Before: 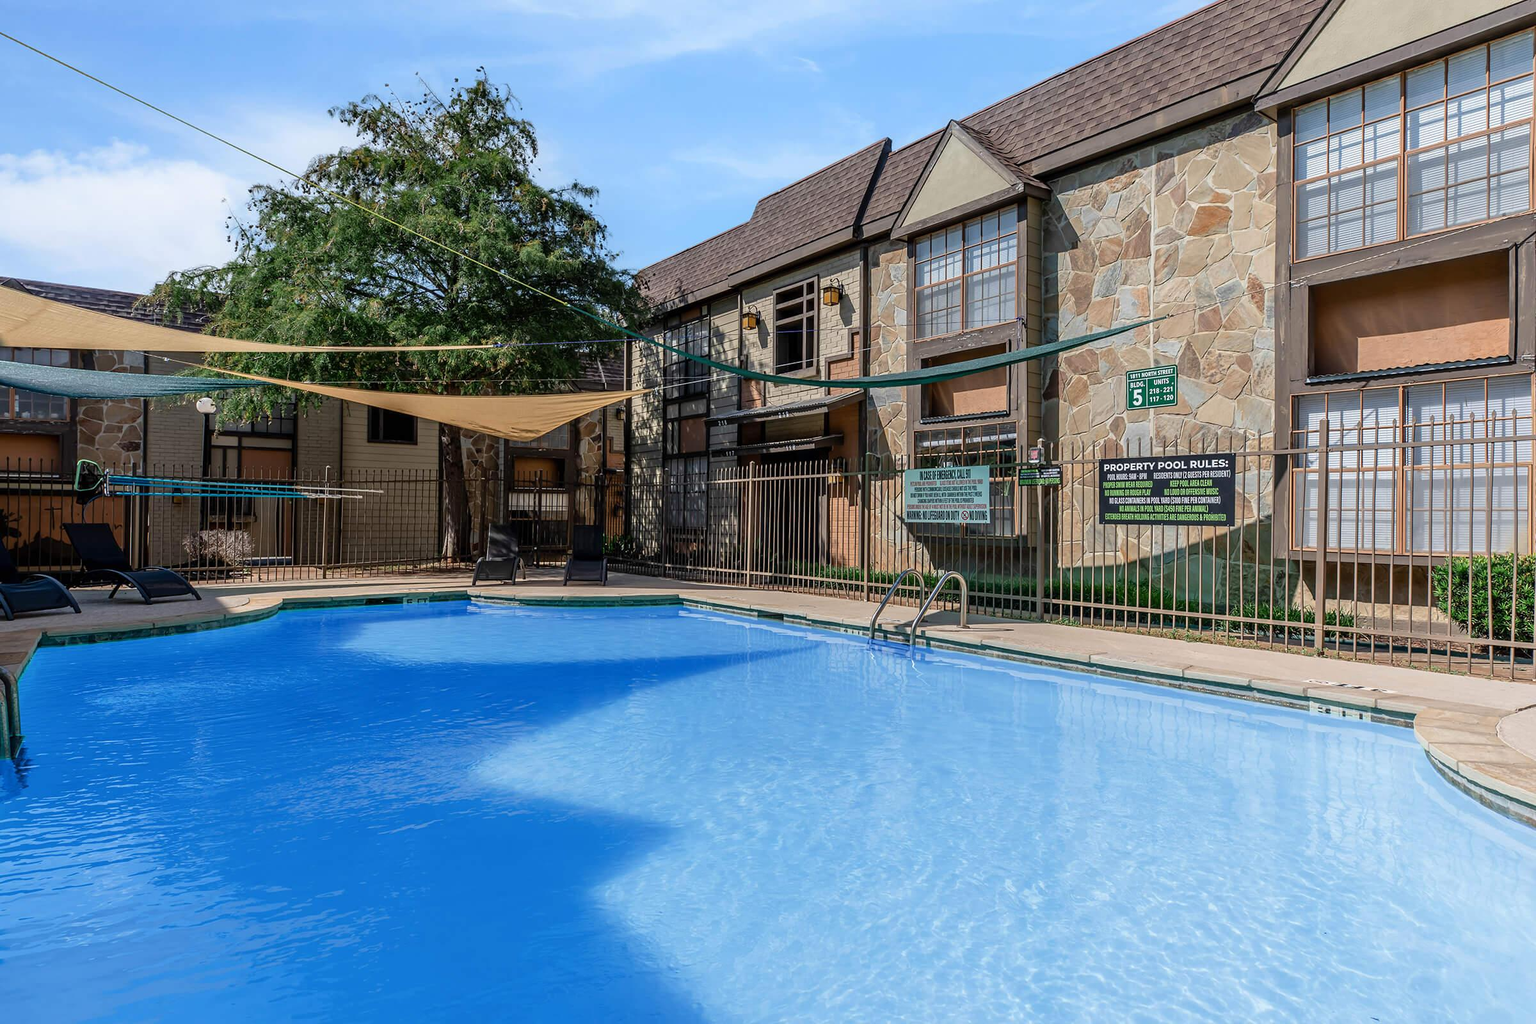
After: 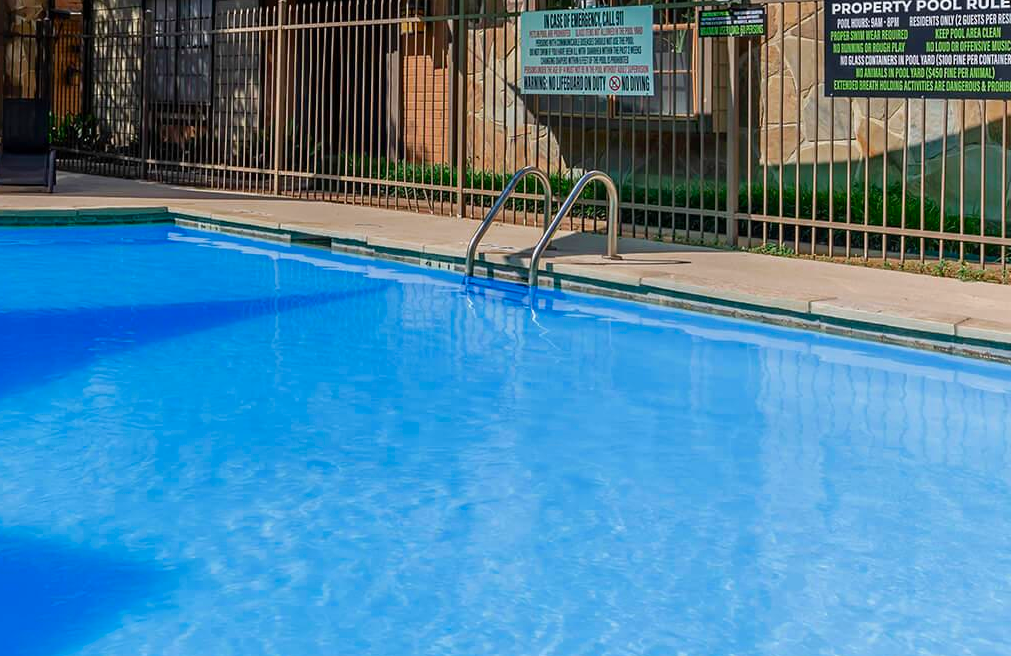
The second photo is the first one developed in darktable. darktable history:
crop: left 37.221%, top 45.169%, right 20.63%, bottom 13.777%
color zones: curves: ch0 [(0, 0.425) (0.143, 0.422) (0.286, 0.42) (0.429, 0.419) (0.571, 0.419) (0.714, 0.42) (0.857, 0.422) (1, 0.425)]; ch1 [(0, 0.666) (0.143, 0.669) (0.286, 0.671) (0.429, 0.67) (0.571, 0.67) (0.714, 0.67) (0.857, 0.67) (1, 0.666)]
